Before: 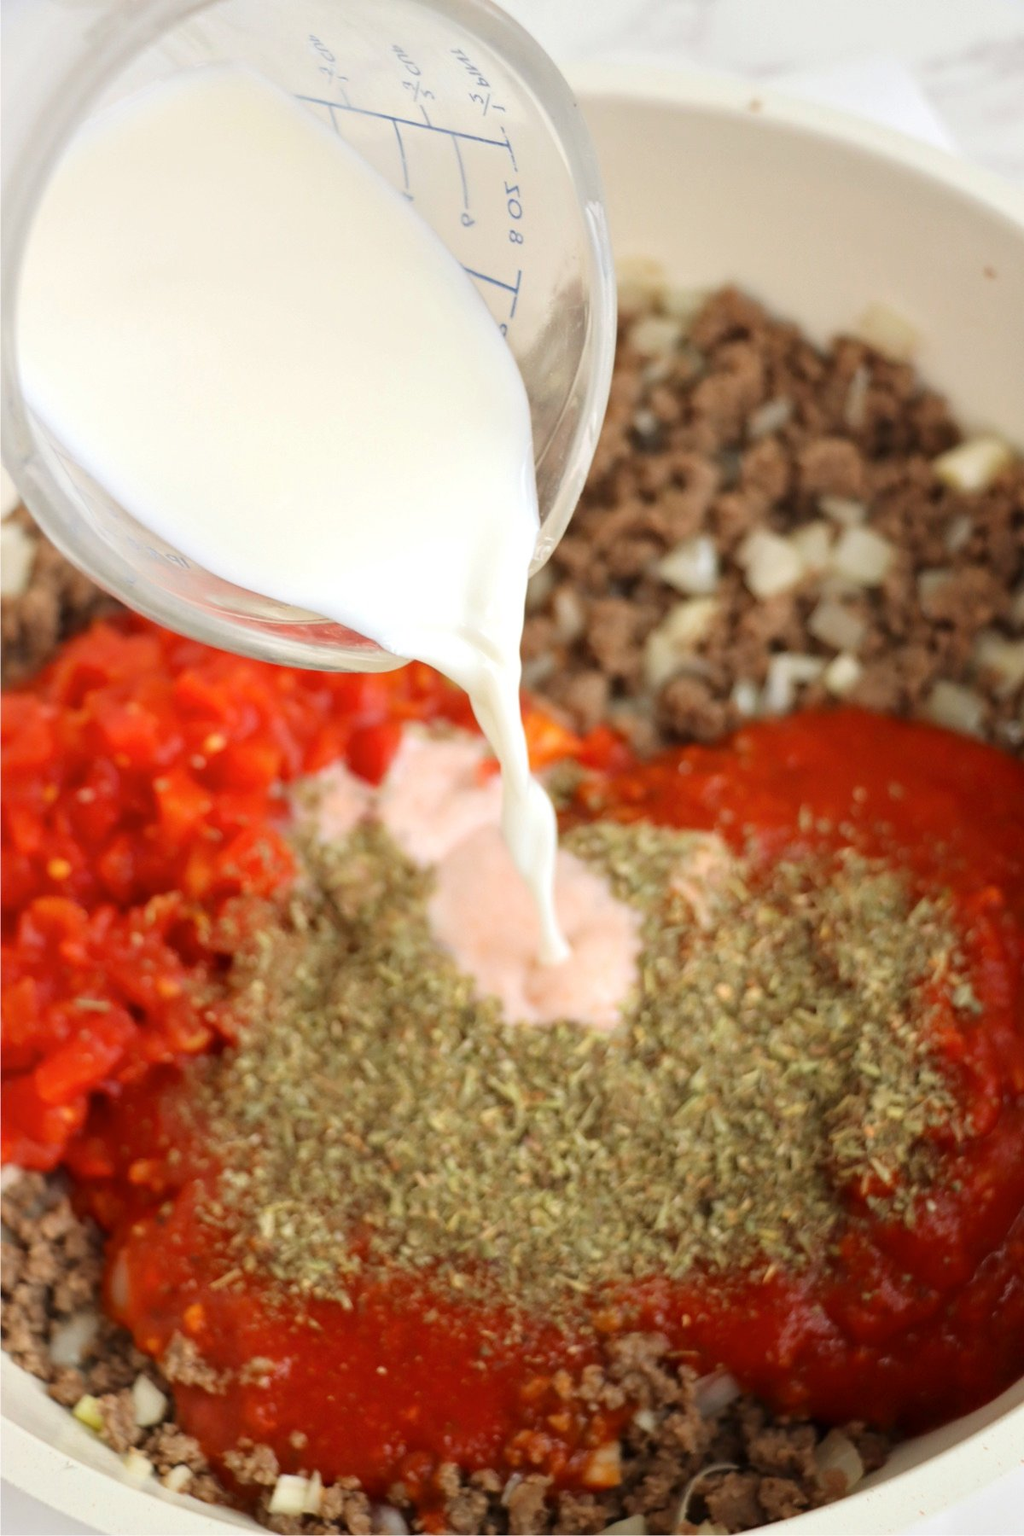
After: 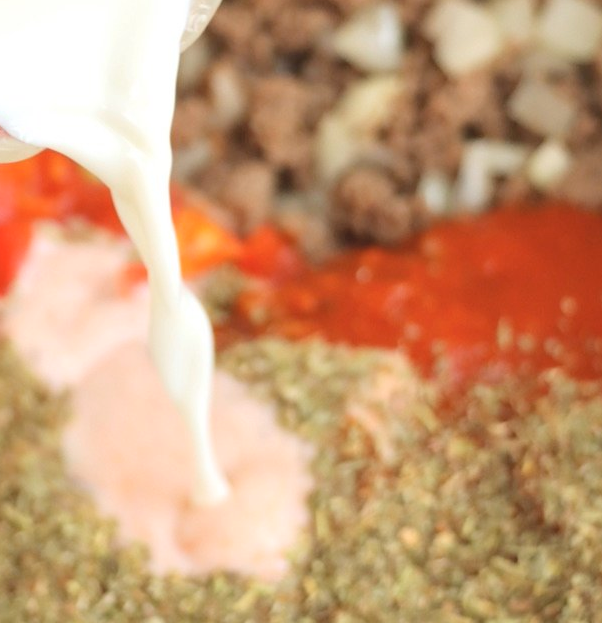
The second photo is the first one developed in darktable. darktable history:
crop: left 36.607%, top 34.735%, right 13.146%, bottom 30.611%
contrast brightness saturation: brightness 0.15
